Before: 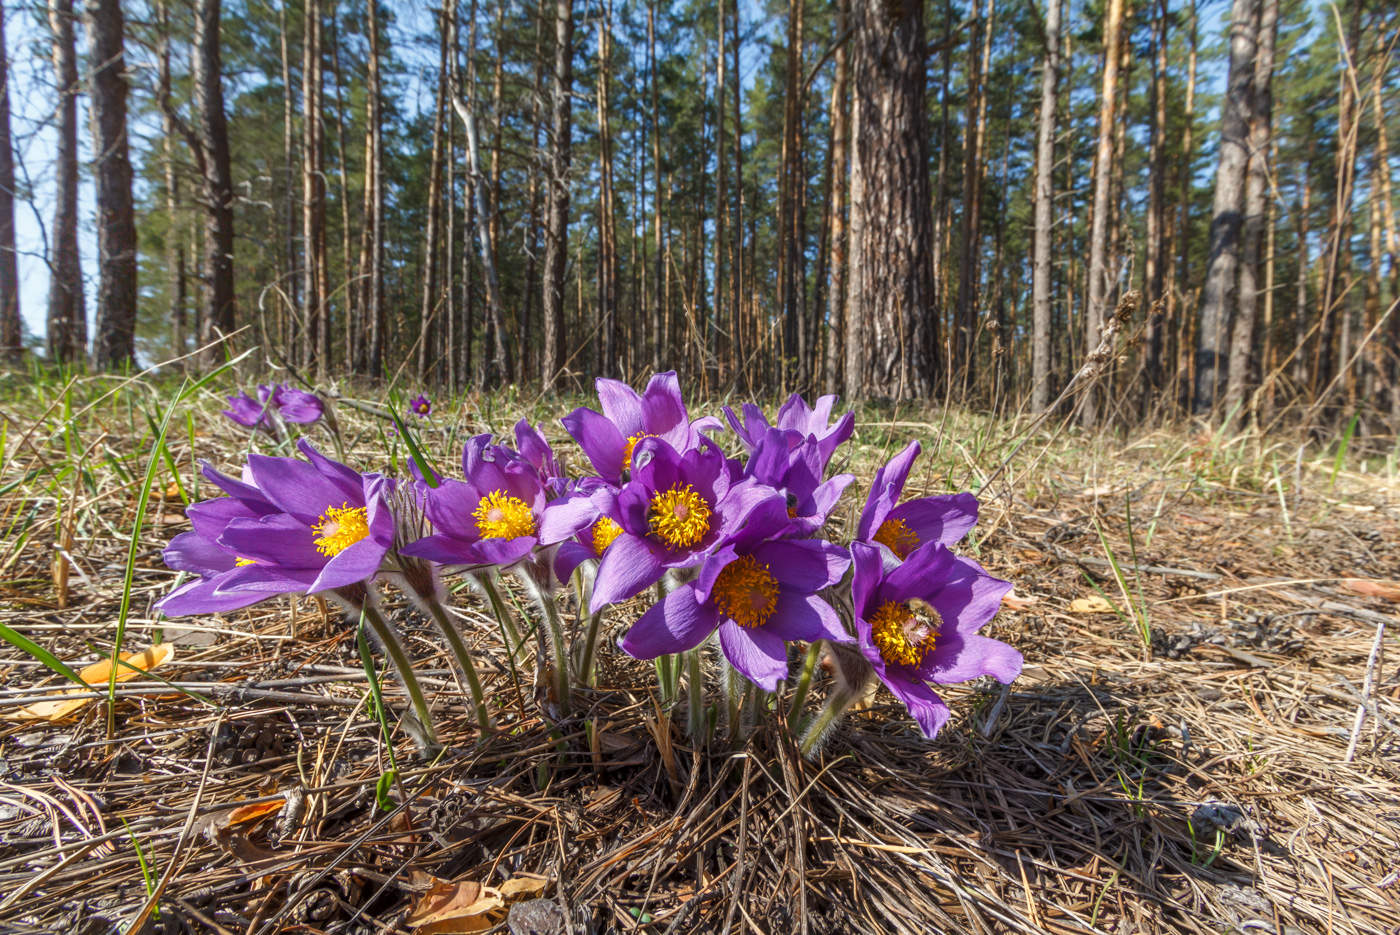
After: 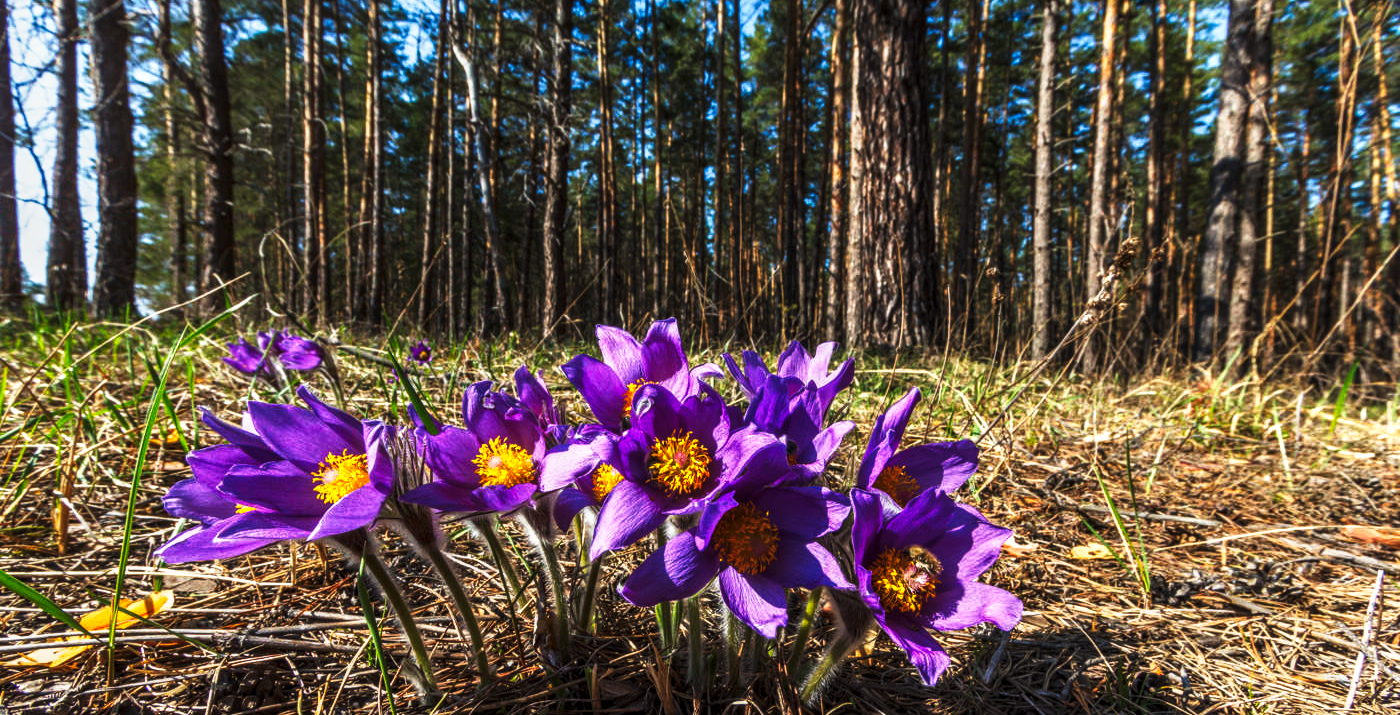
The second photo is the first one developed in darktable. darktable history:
tone curve: curves: ch0 [(0, 0) (0.56, 0.467) (0.846, 0.934) (1, 1)], preserve colors none
local contrast: on, module defaults
crop: top 5.686%, bottom 17.811%
